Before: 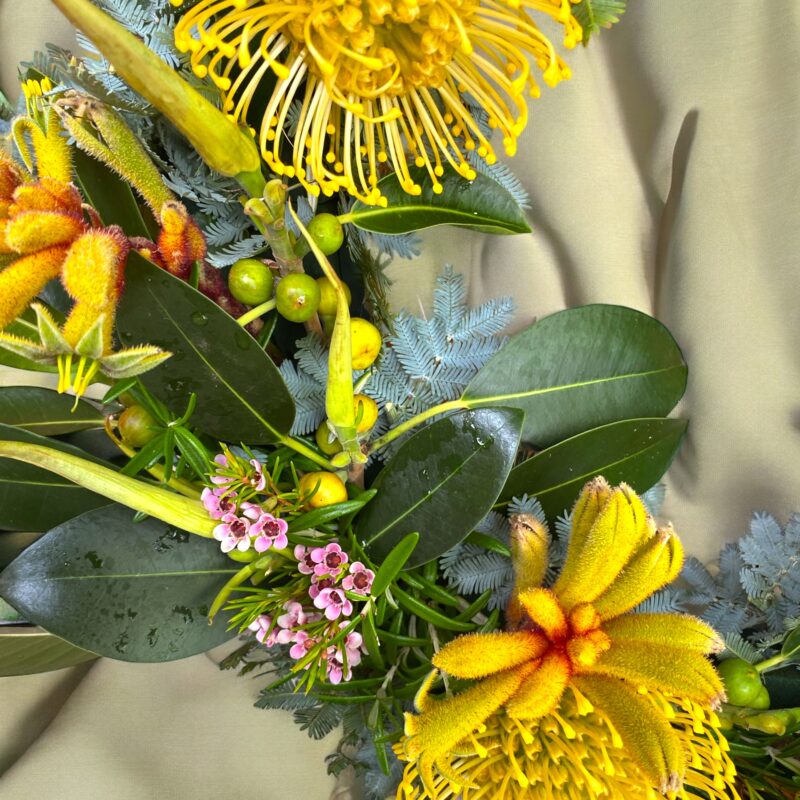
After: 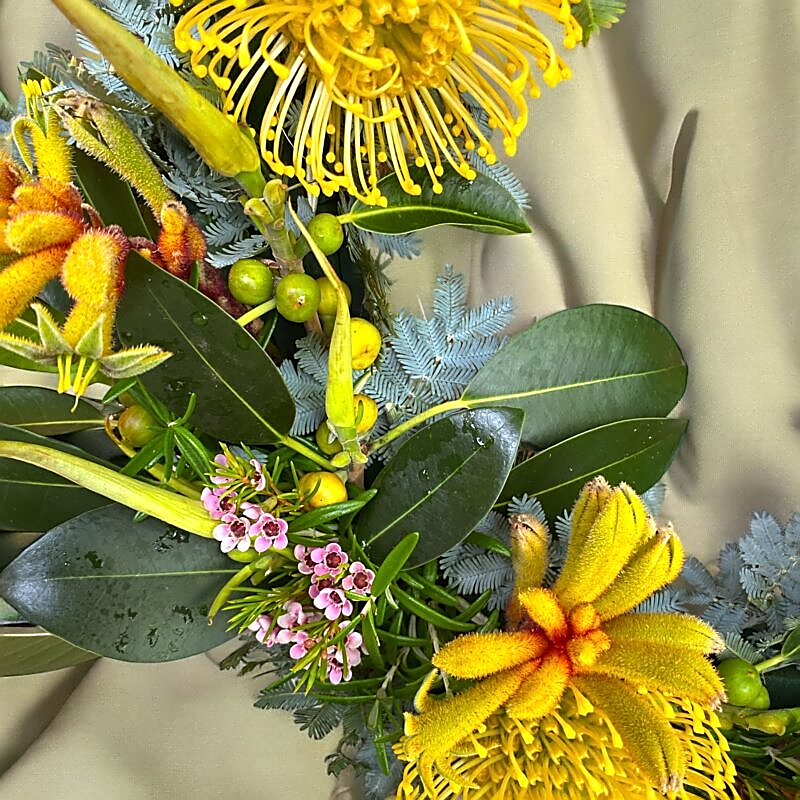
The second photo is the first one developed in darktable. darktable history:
sharpen: radius 1.406, amount 1.267, threshold 0.825
